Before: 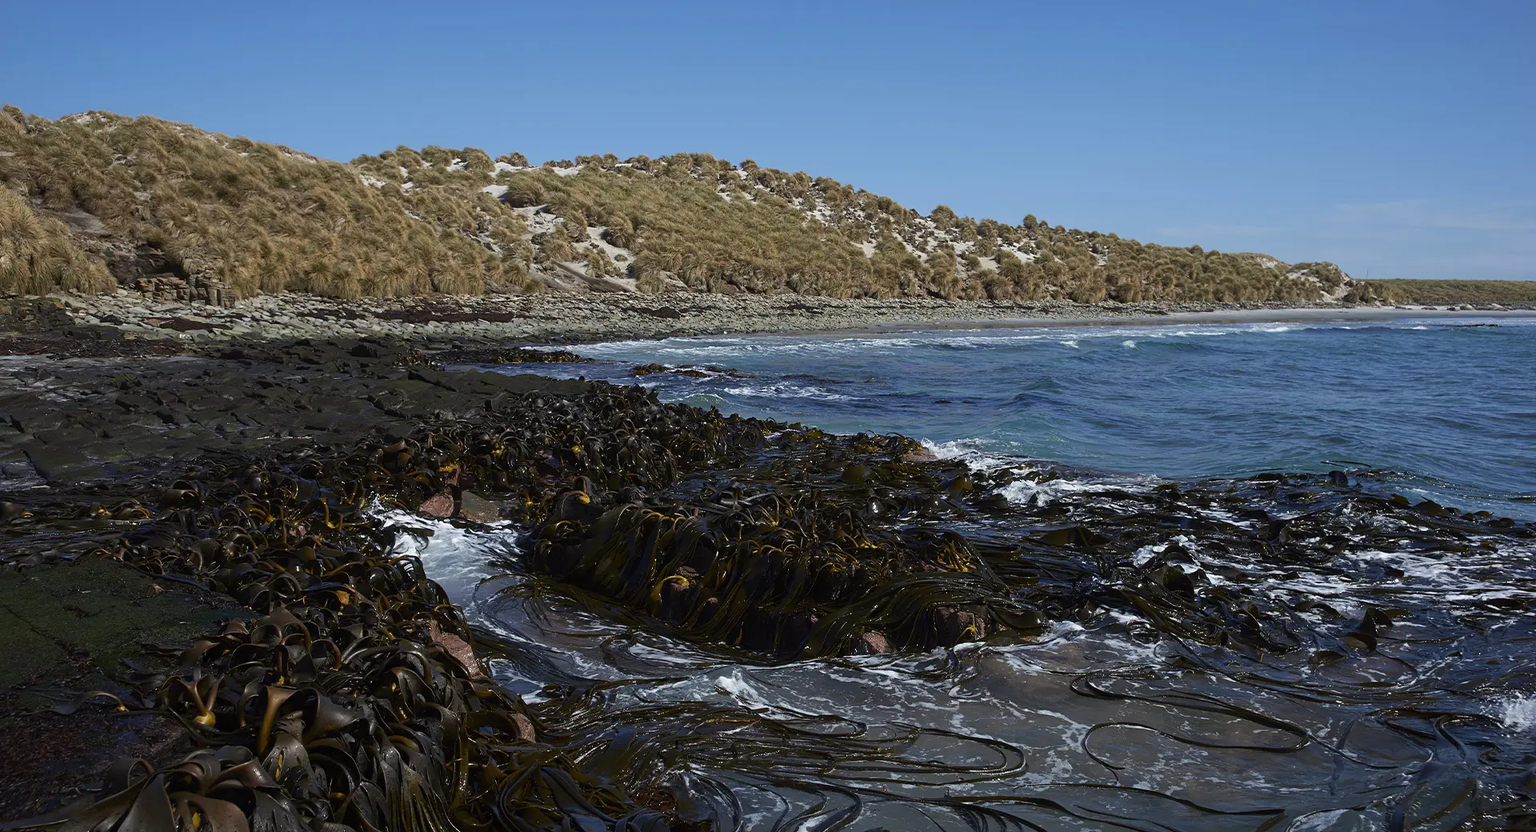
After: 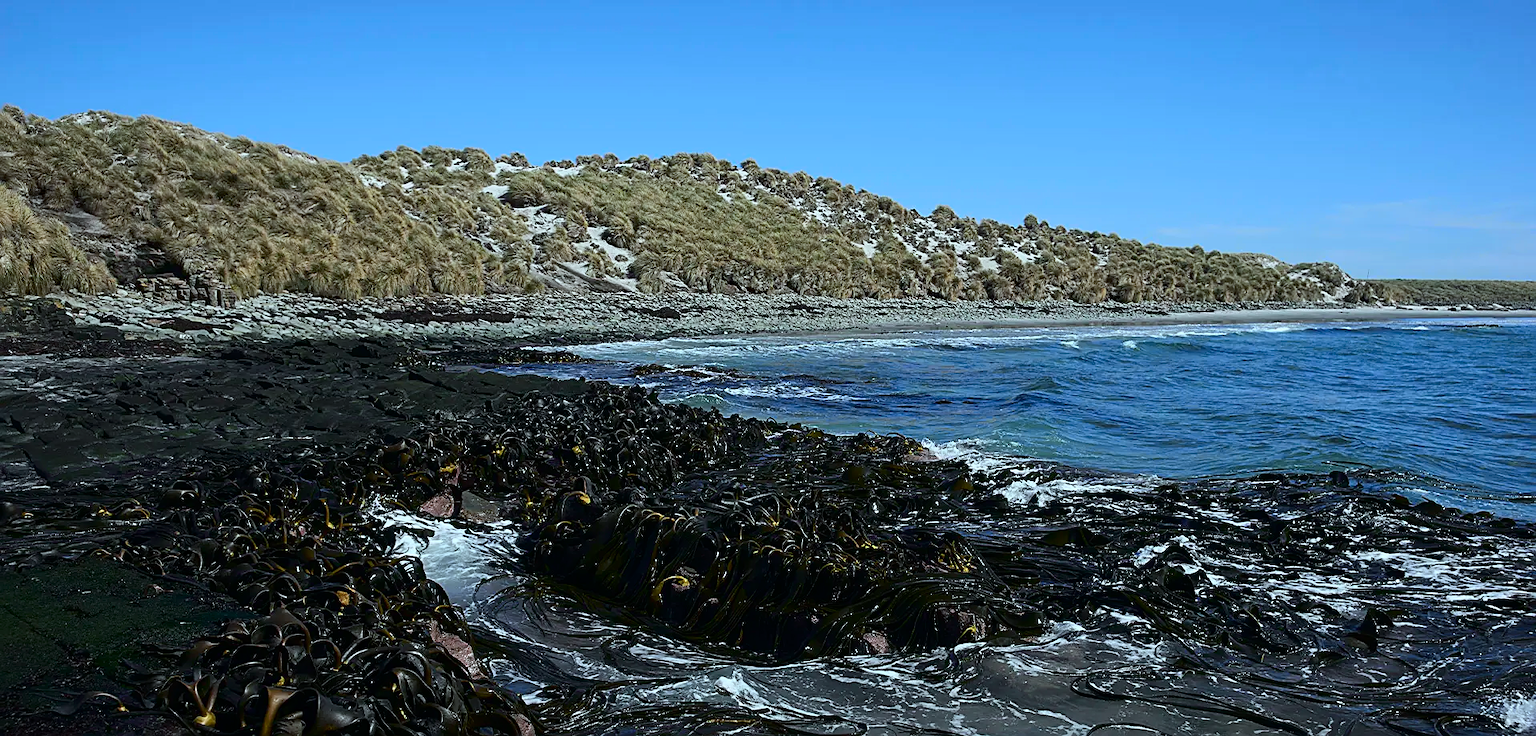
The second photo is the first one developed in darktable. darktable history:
crop and rotate: top 0%, bottom 11.49%
sharpen: on, module defaults
tone curve: curves: ch0 [(0, 0) (0.035, 0.011) (0.133, 0.076) (0.285, 0.265) (0.491, 0.541) (0.617, 0.693) (0.704, 0.77) (0.794, 0.865) (0.895, 0.938) (1, 0.976)]; ch1 [(0, 0) (0.318, 0.278) (0.444, 0.427) (0.502, 0.497) (0.543, 0.547) (0.601, 0.641) (0.746, 0.764) (1, 1)]; ch2 [(0, 0) (0.316, 0.292) (0.381, 0.37) (0.423, 0.448) (0.476, 0.482) (0.502, 0.5) (0.543, 0.547) (0.587, 0.613) (0.642, 0.672) (0.704, 0.727) (0.865, 0.827) (1, 0.951)], color space Lab, independent channels, preserve colors none
color calibration: illuminant F (fluorescent), F source F9 (Cool White Deluxe 4150 K) – high CRI, x 0.374, y 0.373, temperature 4158.34 K
